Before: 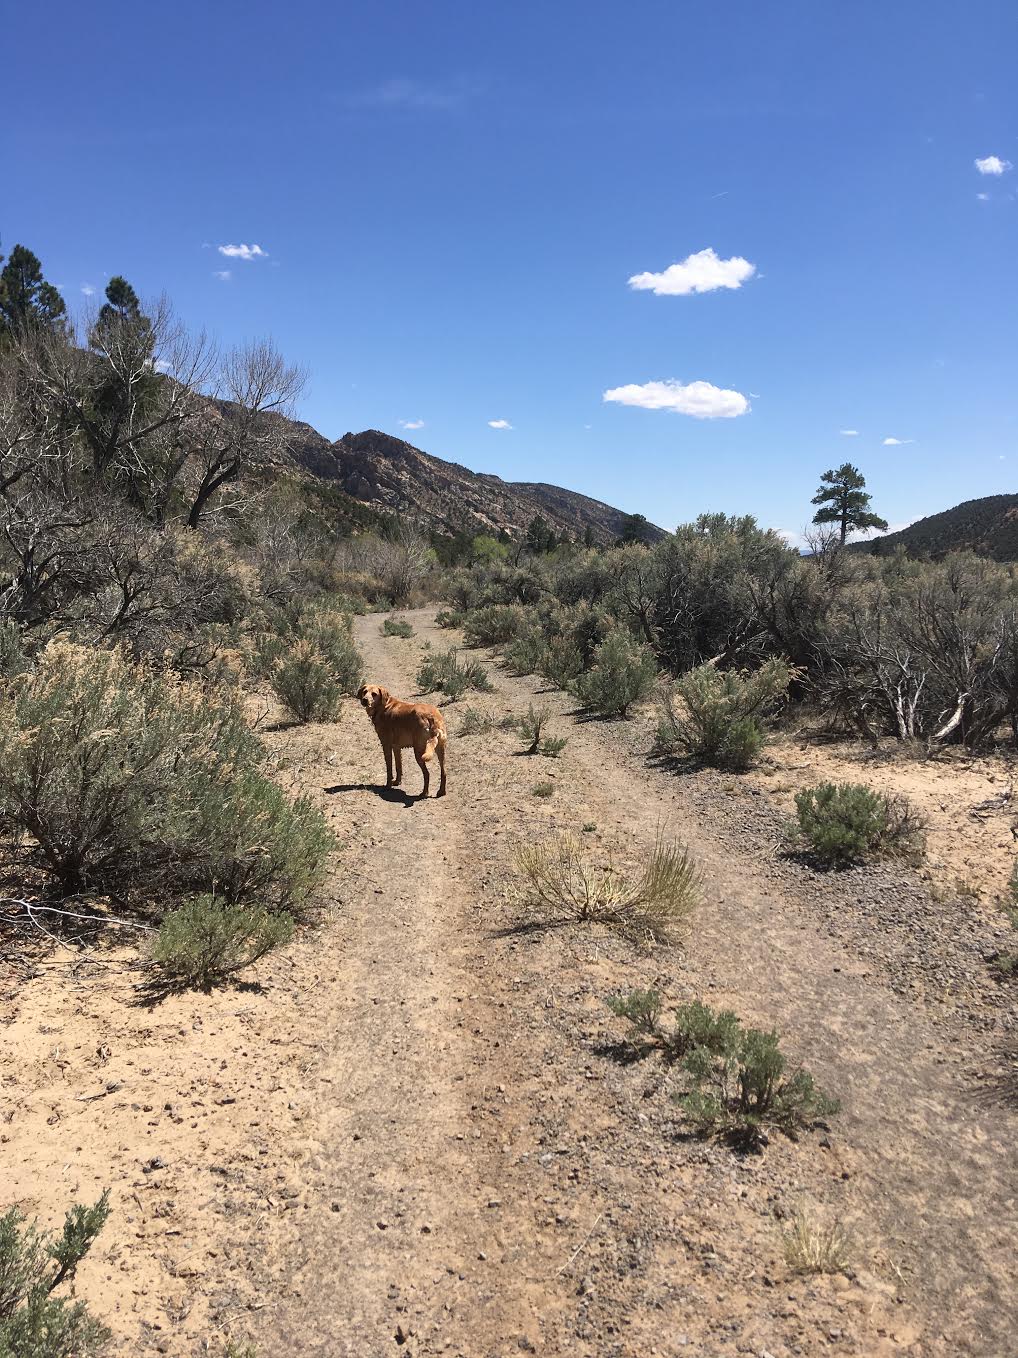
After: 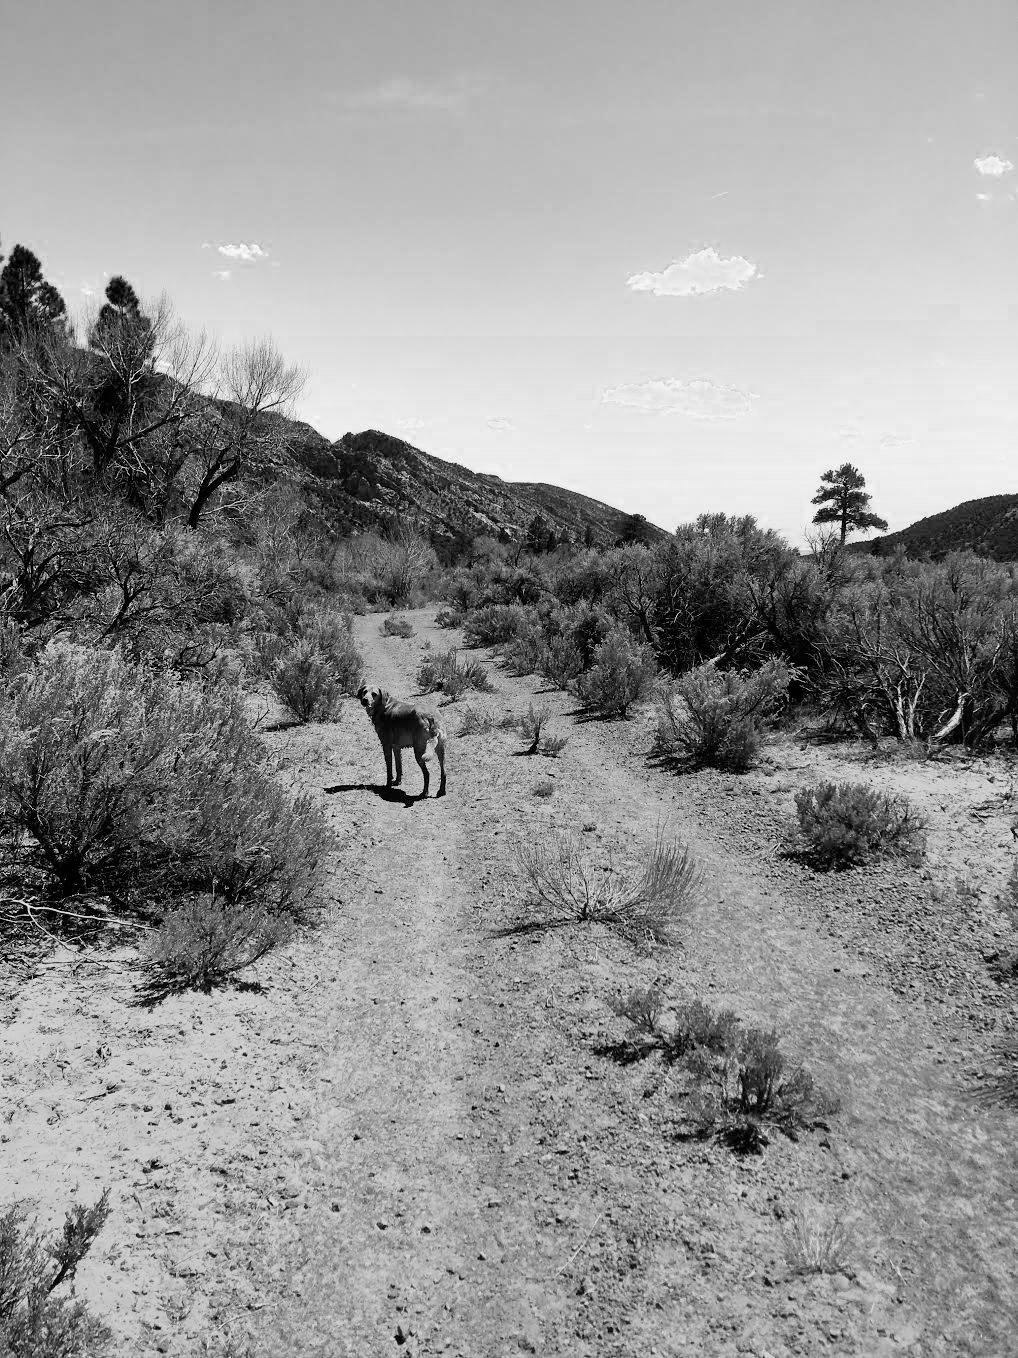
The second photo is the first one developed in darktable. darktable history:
color zones: curves: ch0 [(0, 0.613) (0.01, 0.613) (0.245, 0.448) (0.498, 0.529) (0.642, 0.665) (0.879, 0.777) (0.99, 0.613)]; ch1 [(0, 0) (0.143, 0) (0.286, 0) (0.429, 0) (0.571, 0) (0.714, 0) (0.857, 0)]
filmic rgb: black relative exposure -7.7 EV, white relative exposure 4.4 EV, threshold 2.94 EV, hardness 3.76, latitude 49.03%, contrast 1.101, color science v6 (2022), enable highlight reconstruction true
